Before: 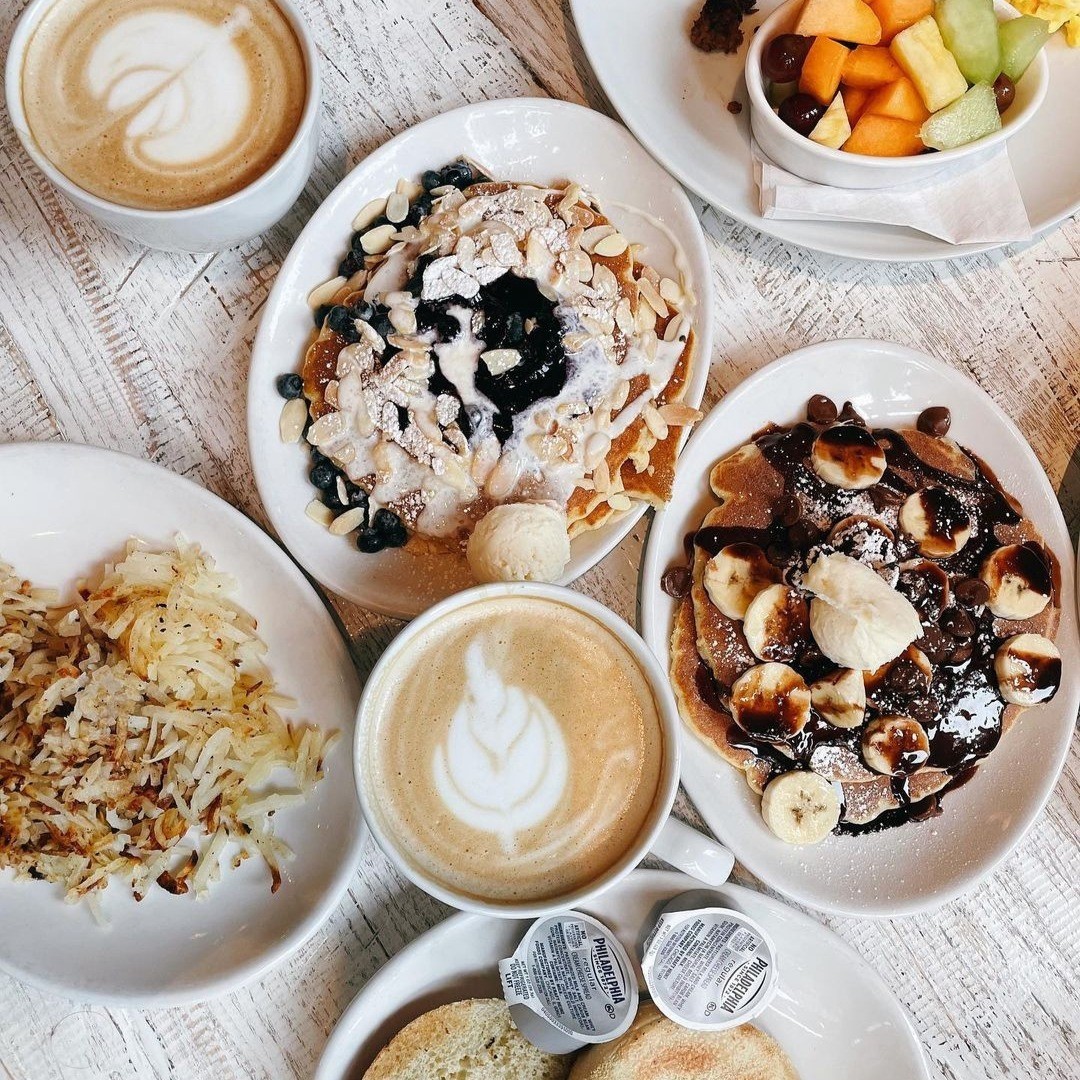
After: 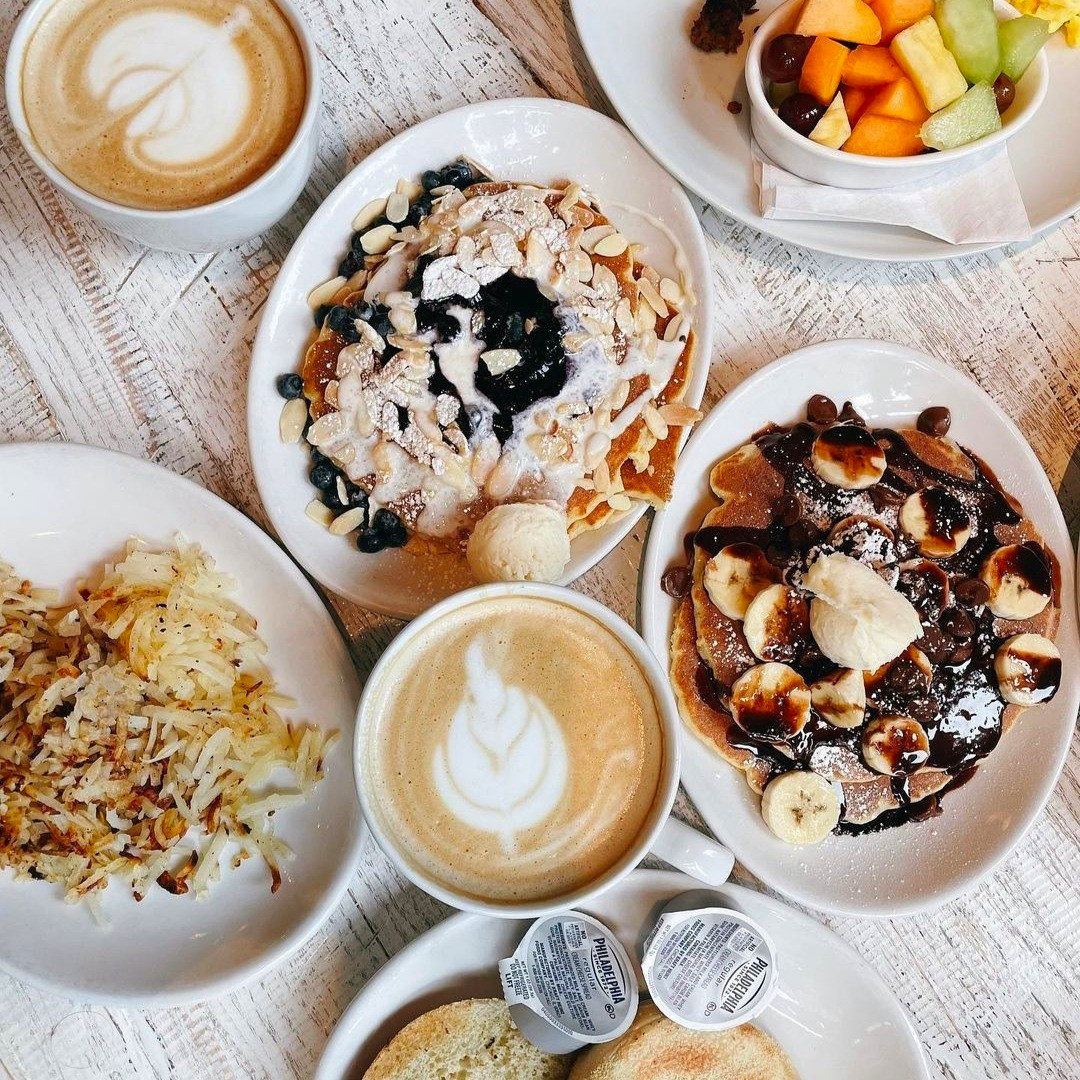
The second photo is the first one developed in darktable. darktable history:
contrast brightness saturation: saturation 0.18
